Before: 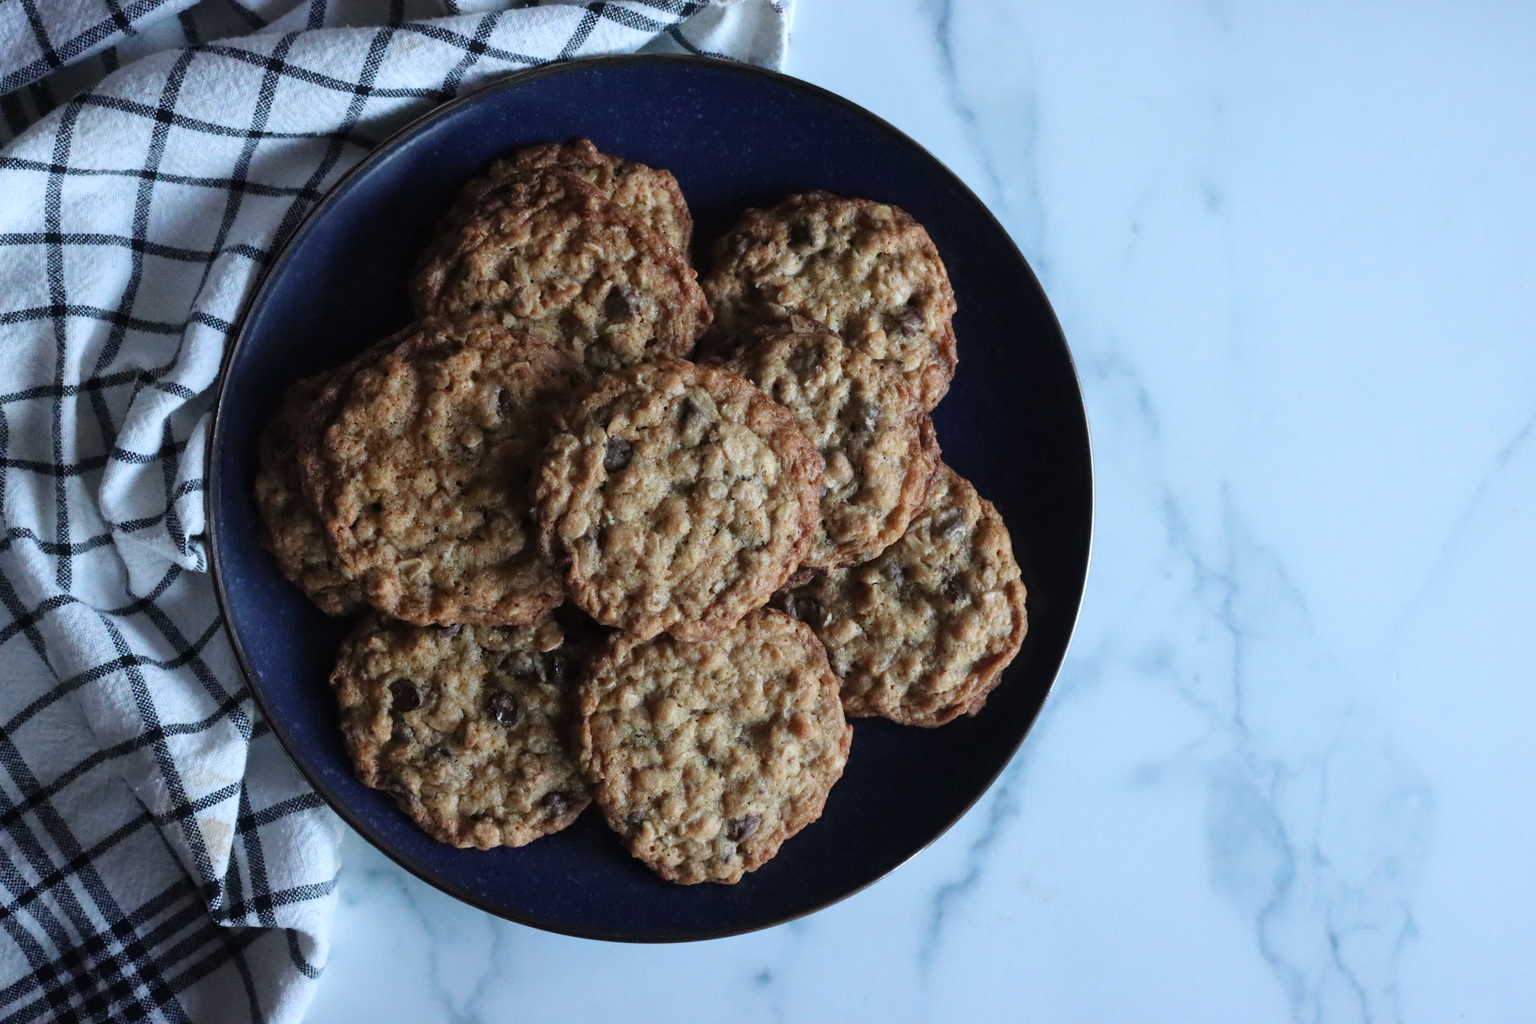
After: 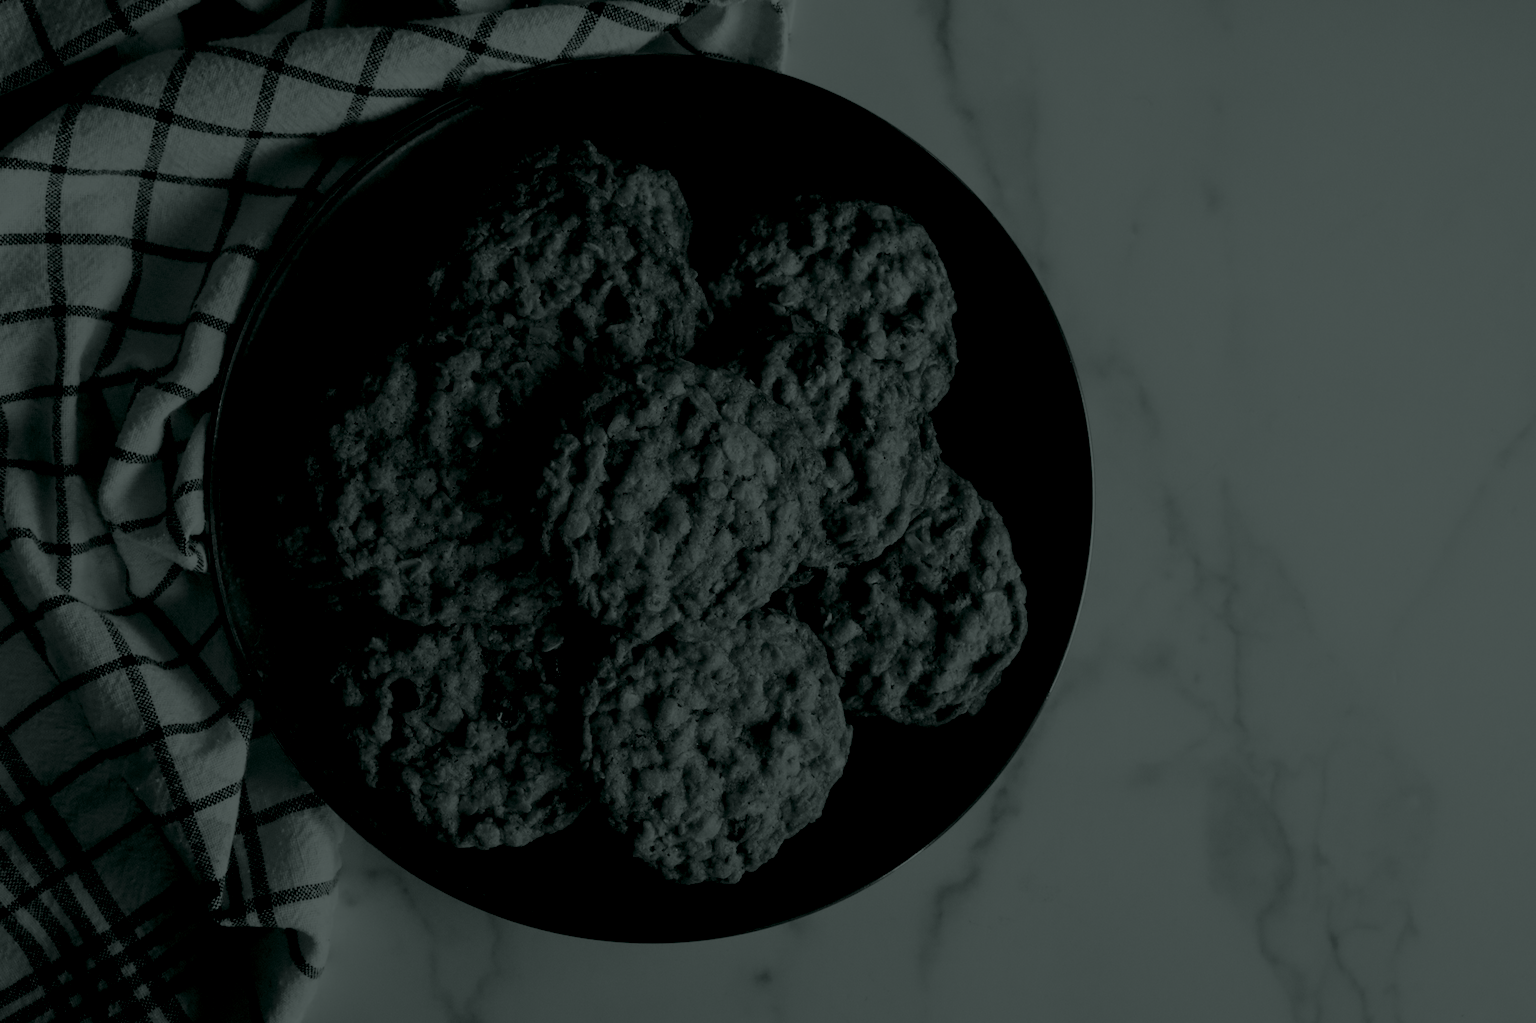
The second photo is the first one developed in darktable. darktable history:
colorize: hue 90°, saturation 19%, lightness 1.59%, version 1
contrast brightness saturation: contrast 0.1, saturation -0.3
white balance: red 1.127, blue 0.943
